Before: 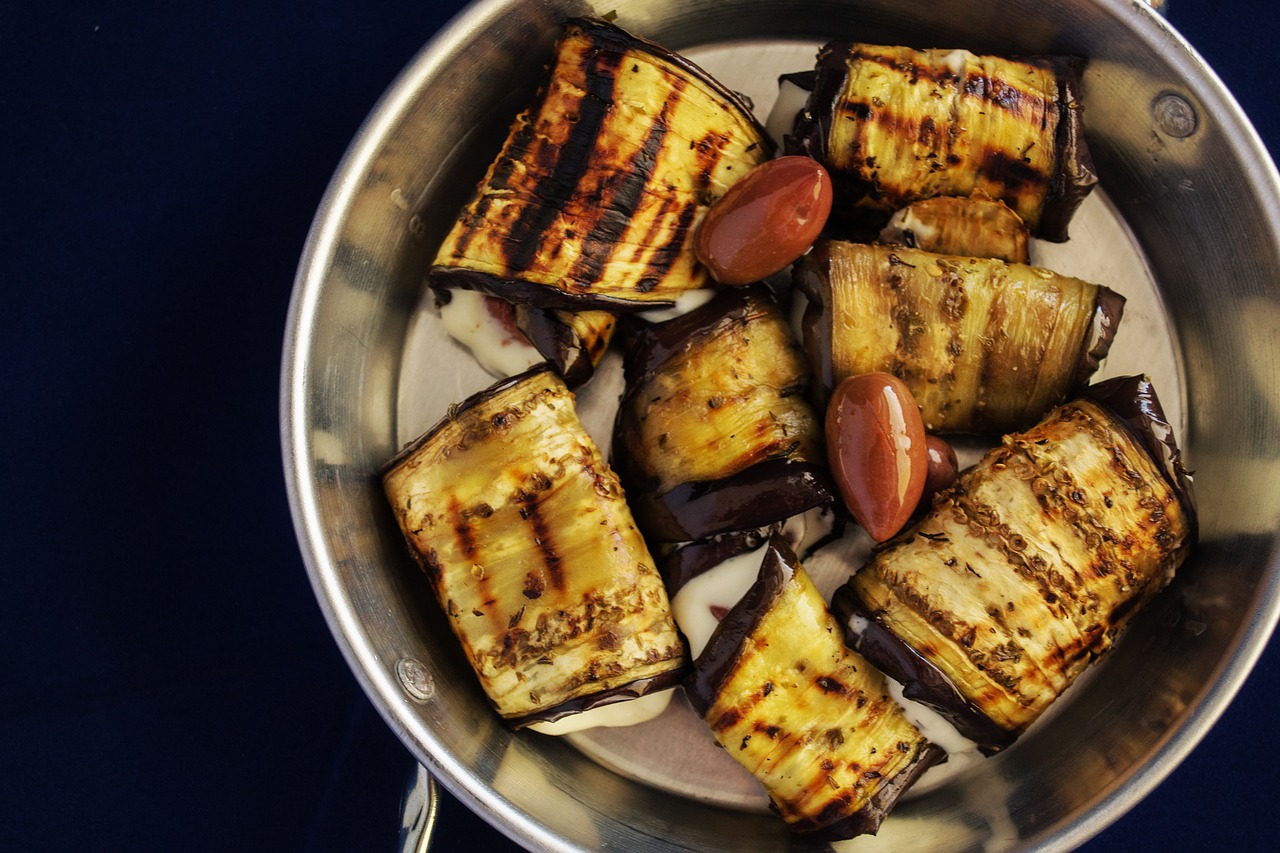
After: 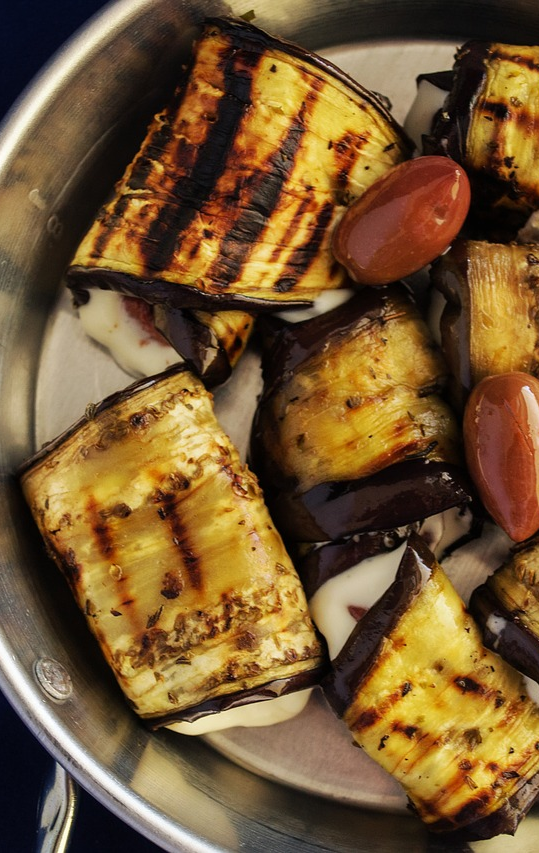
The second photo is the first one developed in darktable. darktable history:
crop: left 28.347%, right 29.493%
